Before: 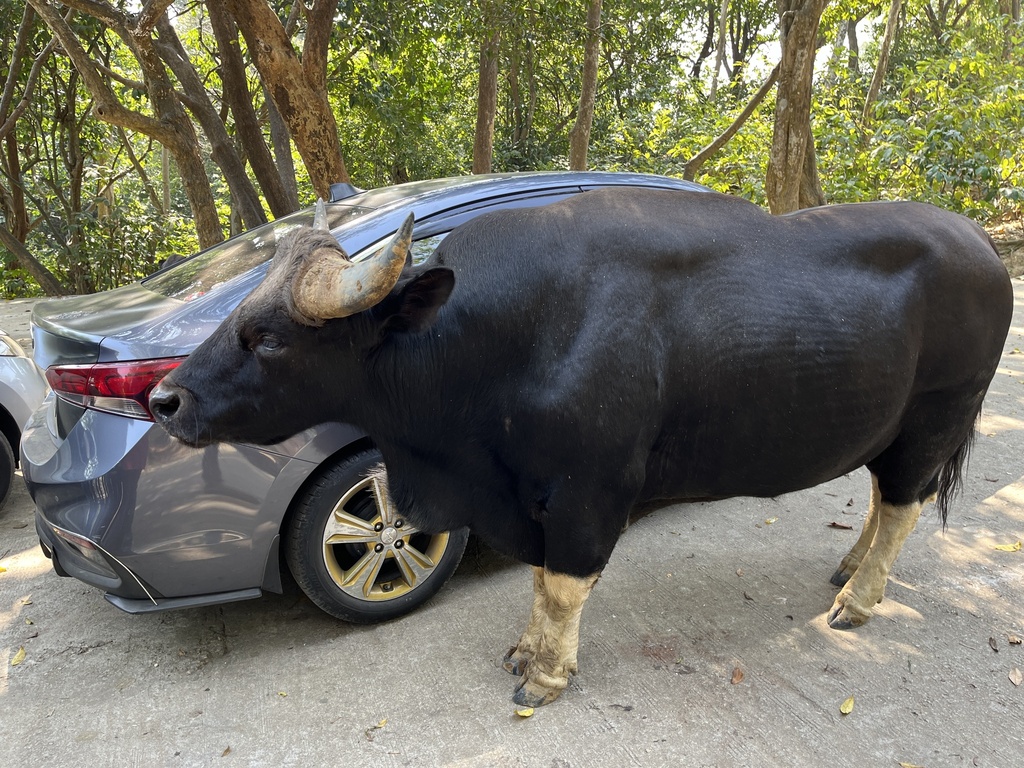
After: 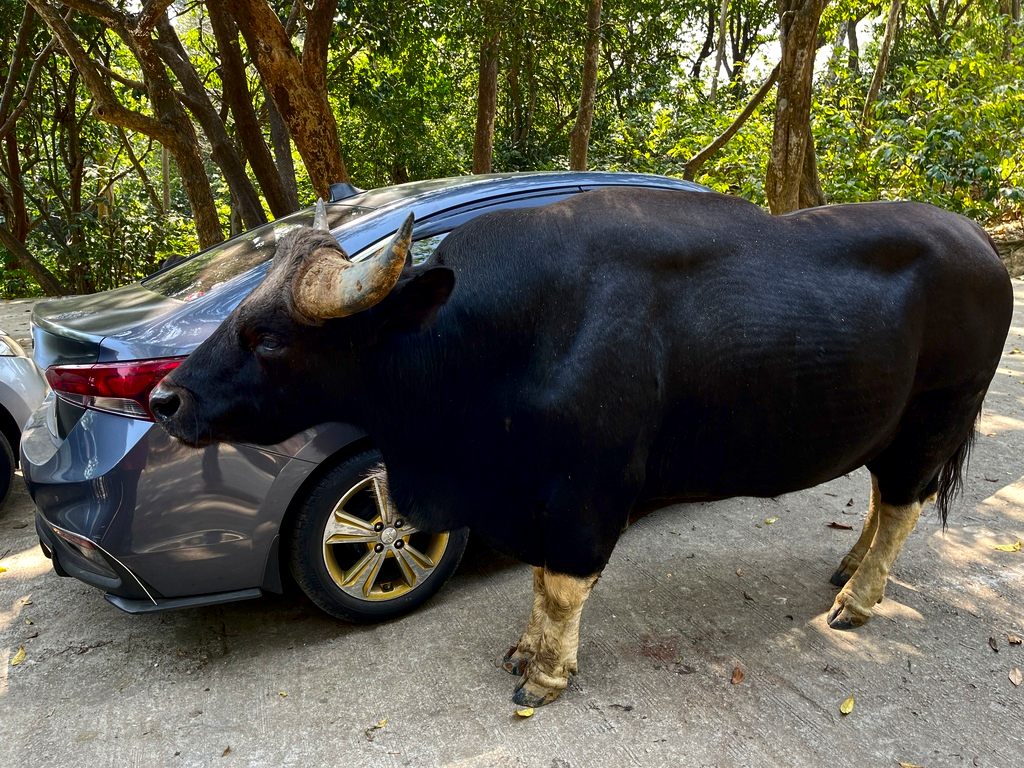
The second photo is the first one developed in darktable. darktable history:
local contrast: highlights 100%, shadows 100%, detail 120%, midtone range 0.2
contrast brightness saturation: contrast 0.13, brightness -0.24, saturation 0.14
